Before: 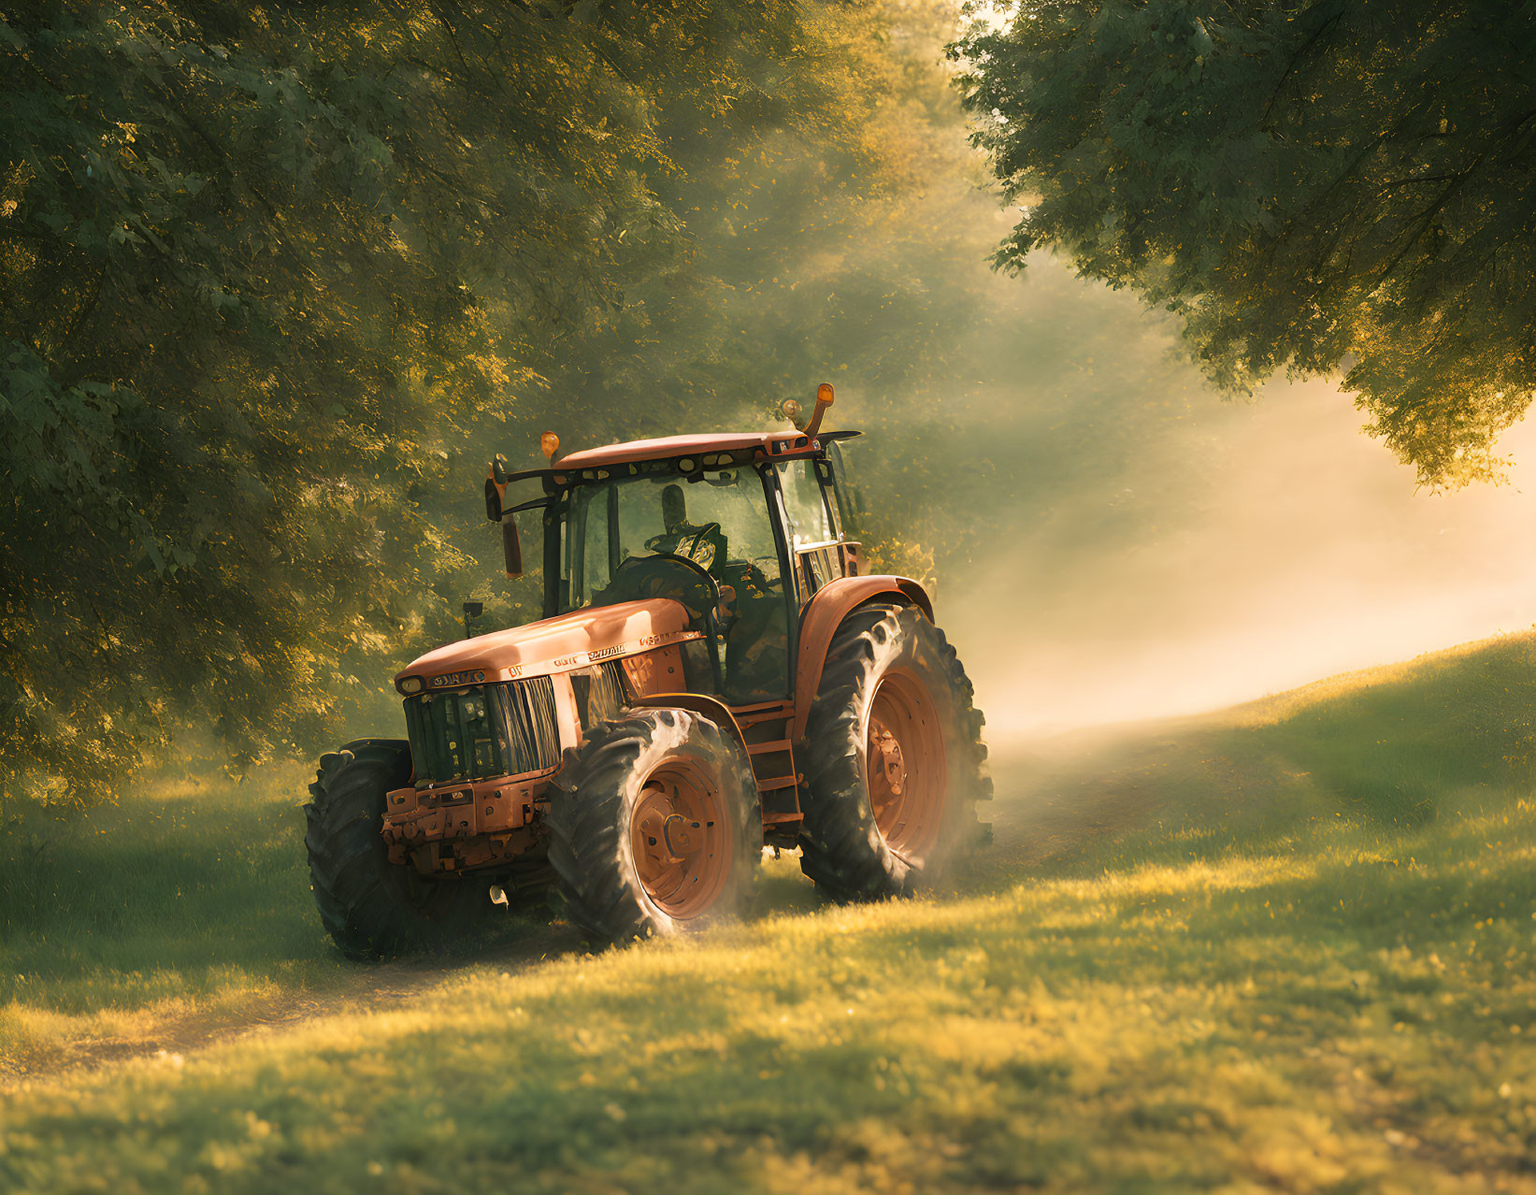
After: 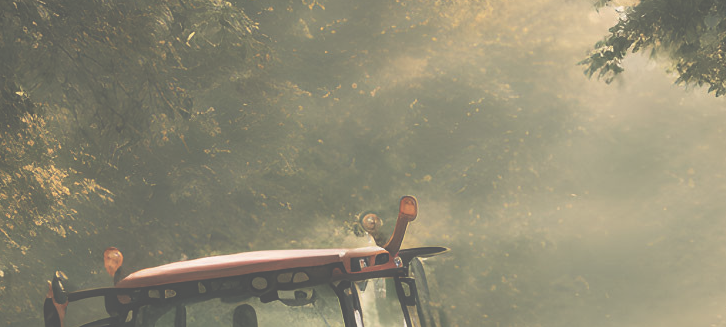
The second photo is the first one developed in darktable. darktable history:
contrast brightness saturation: contrast 0.065, brightness -0.005, saturation -0.25
exposure: black level correction -0.086, compensate exposure bias true, compensate highlight preservation false
crop: left 28.935%, top 16.79%, right 26.839%, bottom 57.603%
